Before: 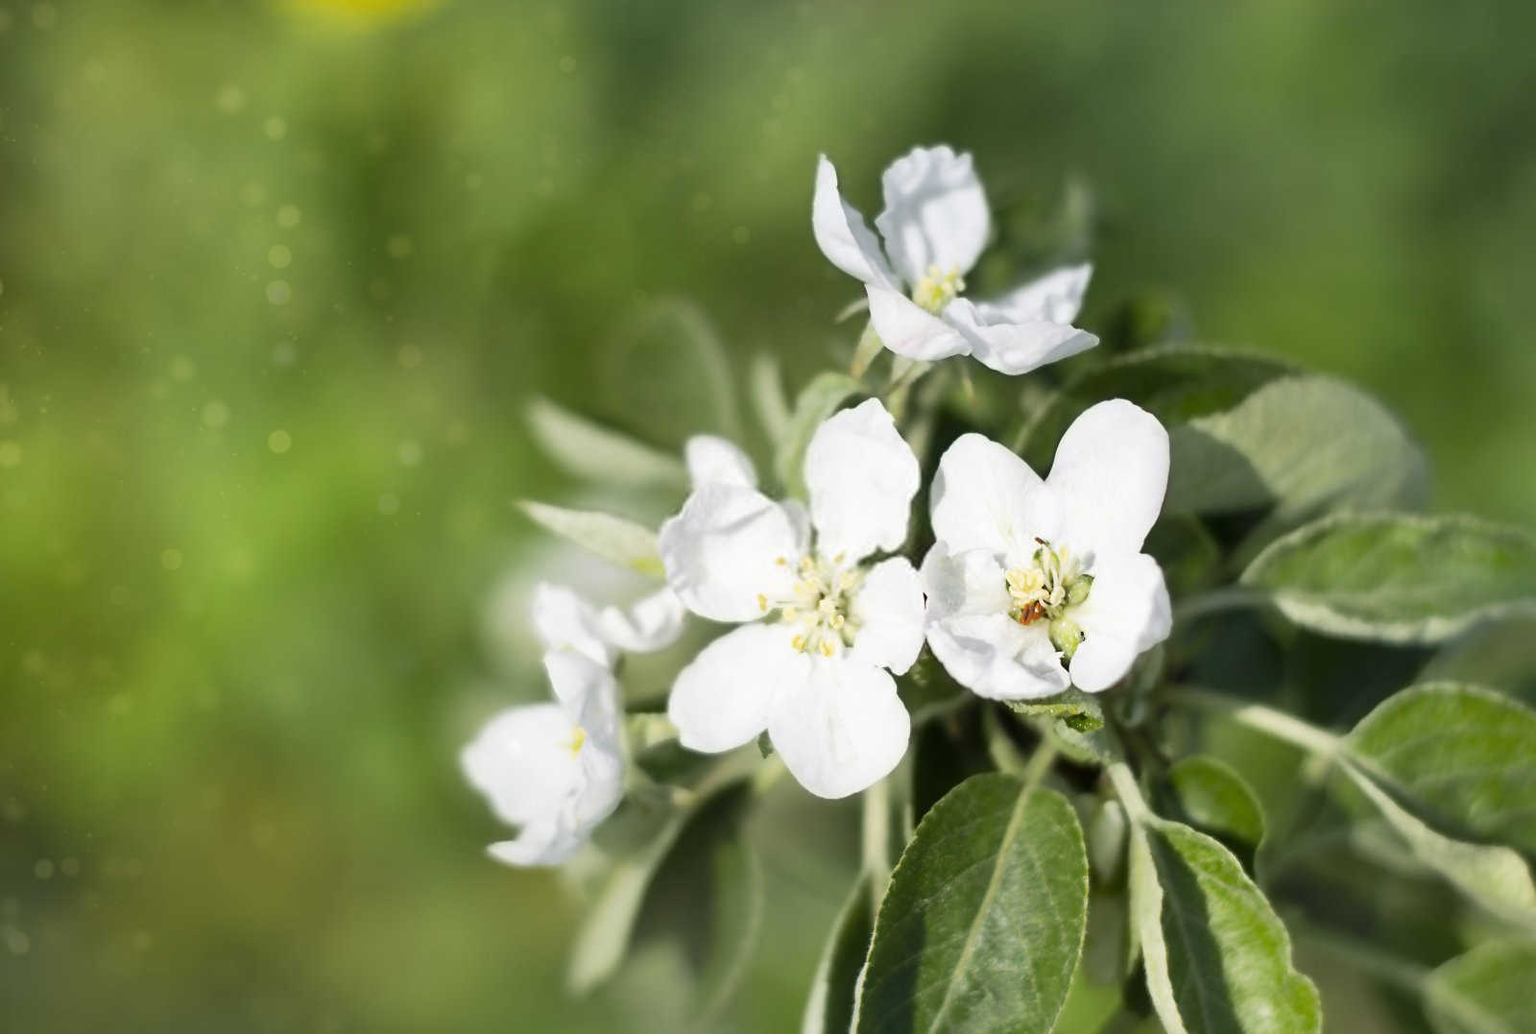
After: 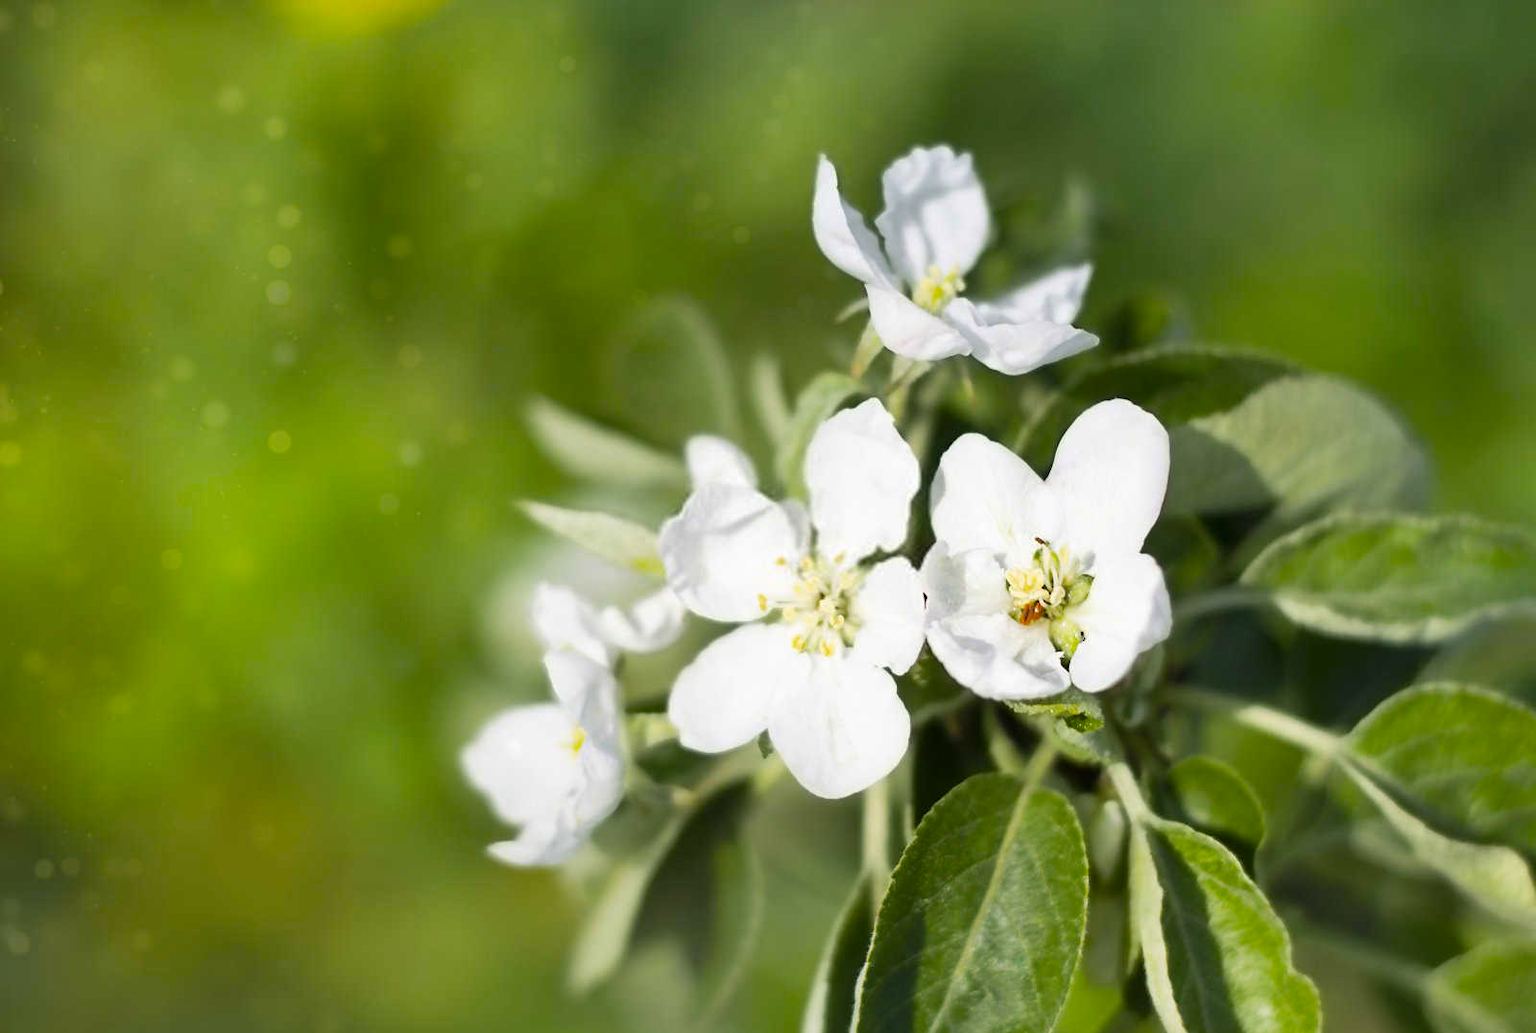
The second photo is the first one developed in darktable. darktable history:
color balance rgb: perceptual saturation grading › global saturation 25.655%
